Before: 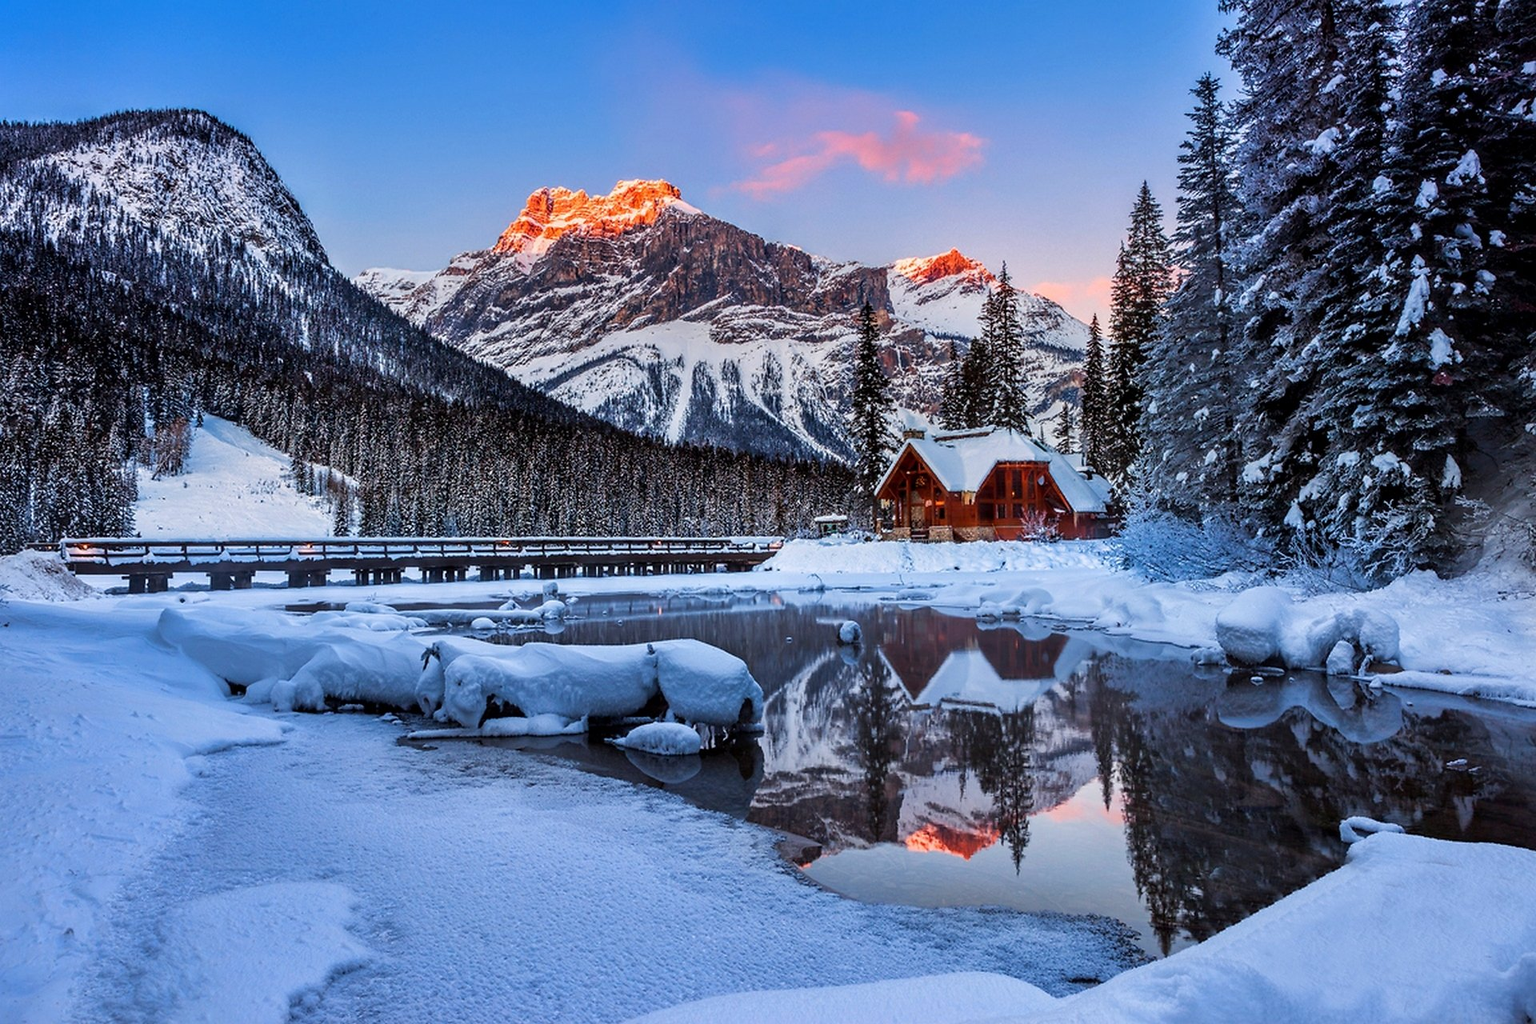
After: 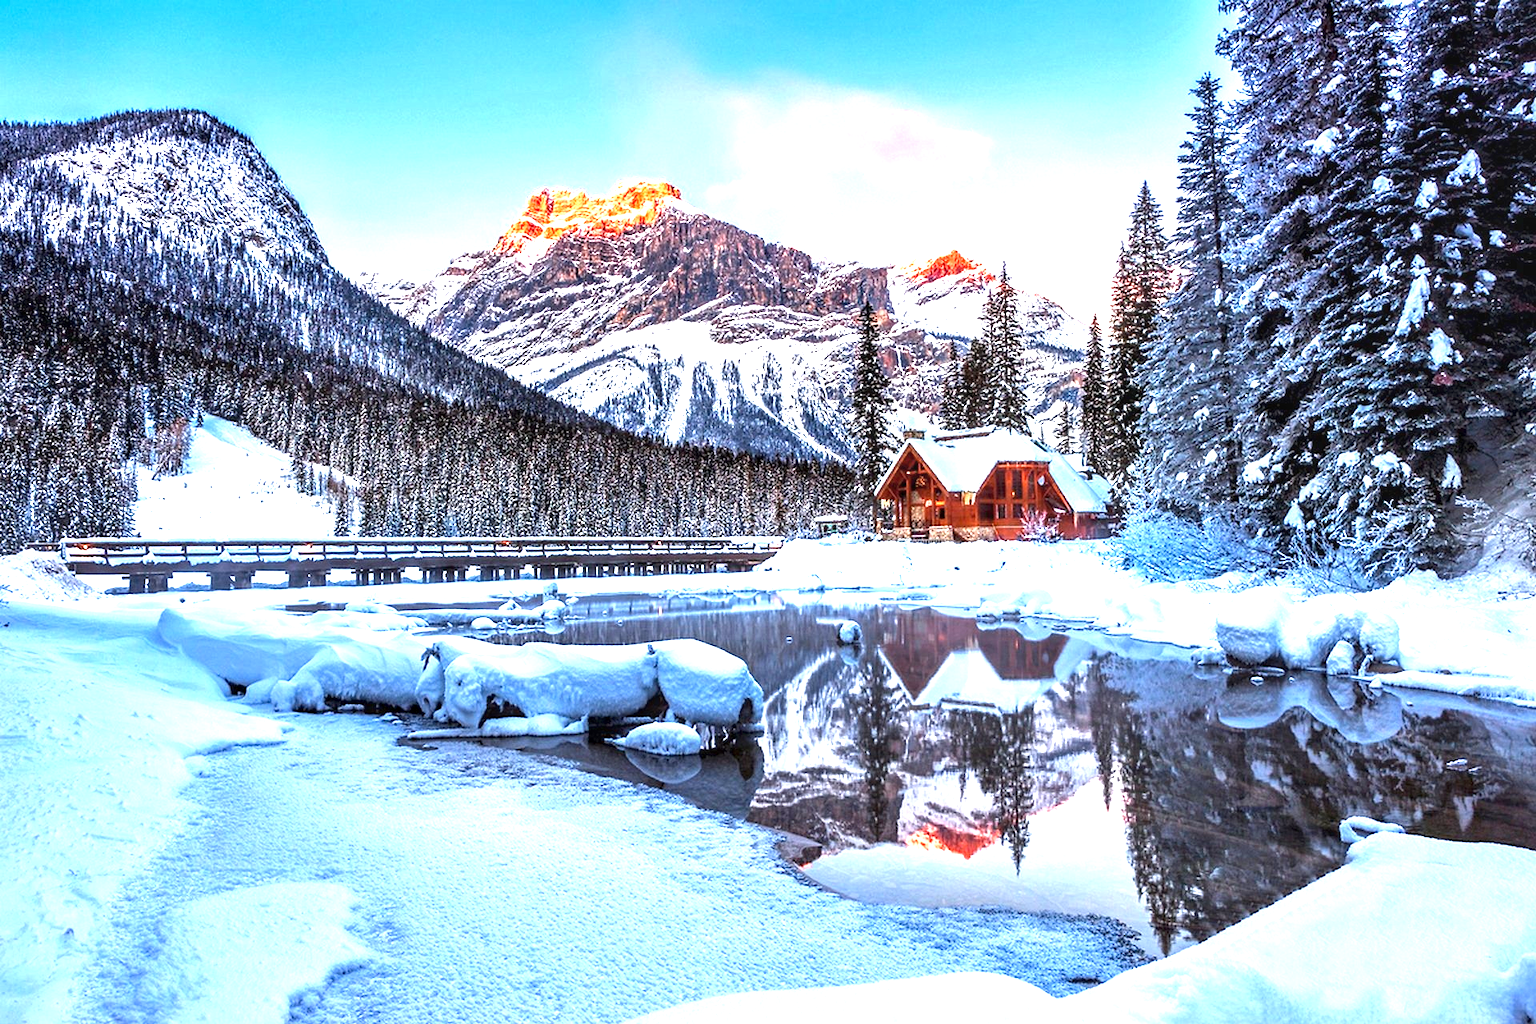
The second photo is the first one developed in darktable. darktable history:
exposure: black level correction 0, exposure 1.7 EV, compensate exposure bias true, compensate highlight preservation false
local contrast: detail 130%
